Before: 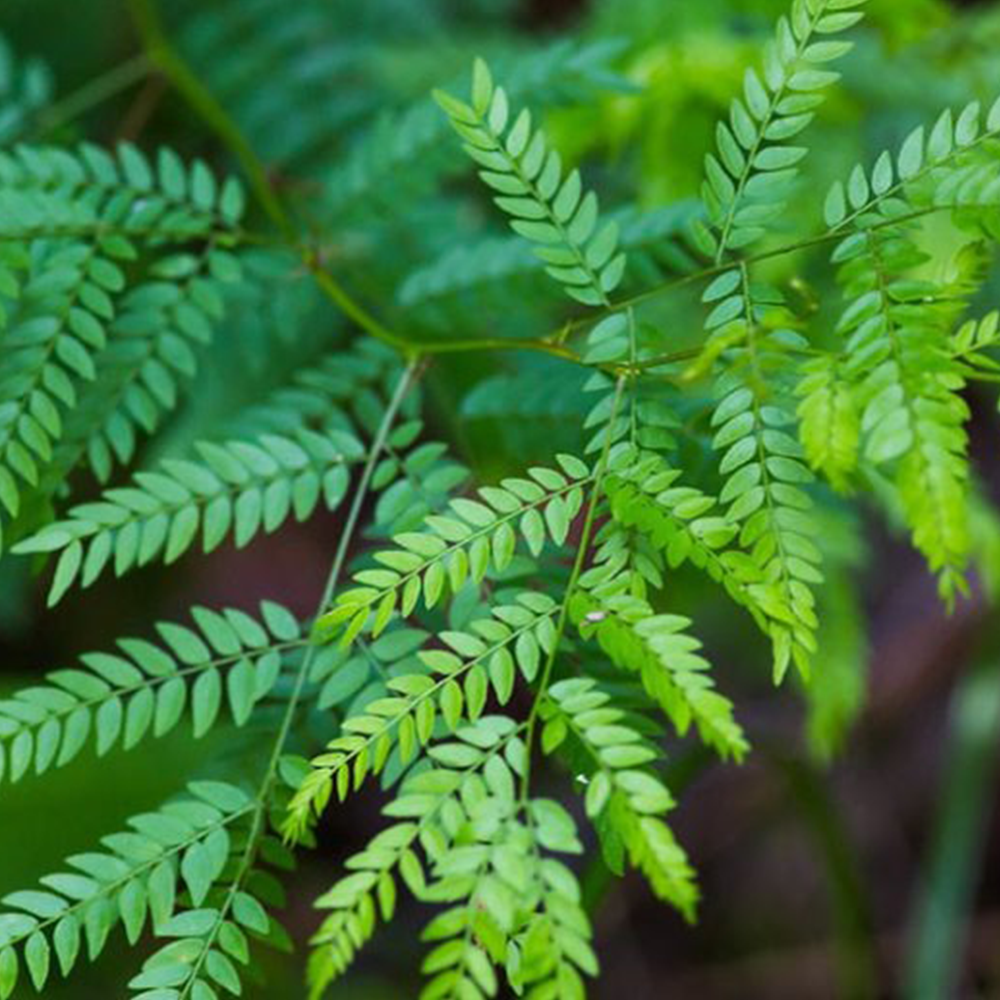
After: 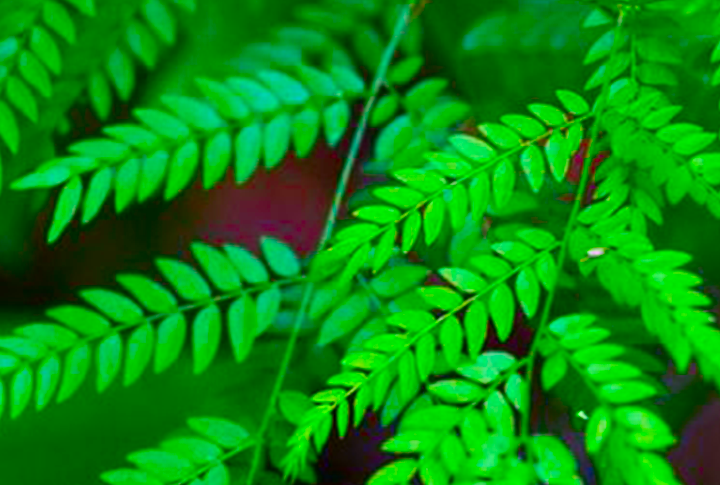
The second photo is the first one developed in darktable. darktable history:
crop: top 36.498%, right 27.964%, bottom 14.995%
color correction: highlights a* 1.59, highlights b* -1.7, saturation 2.48
